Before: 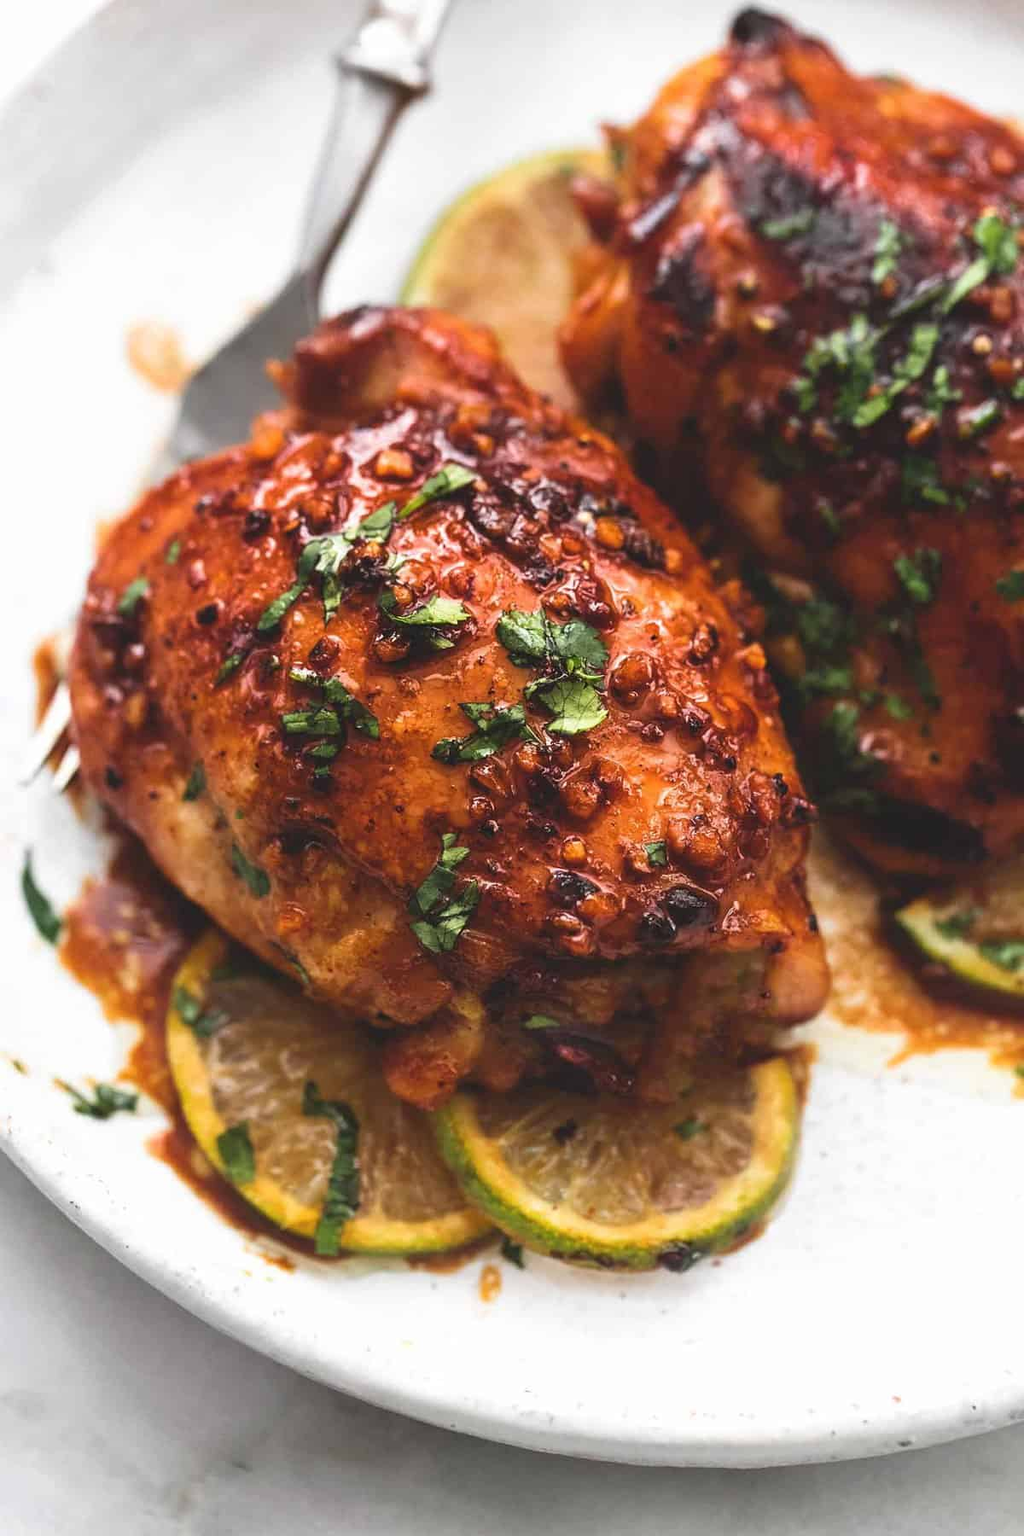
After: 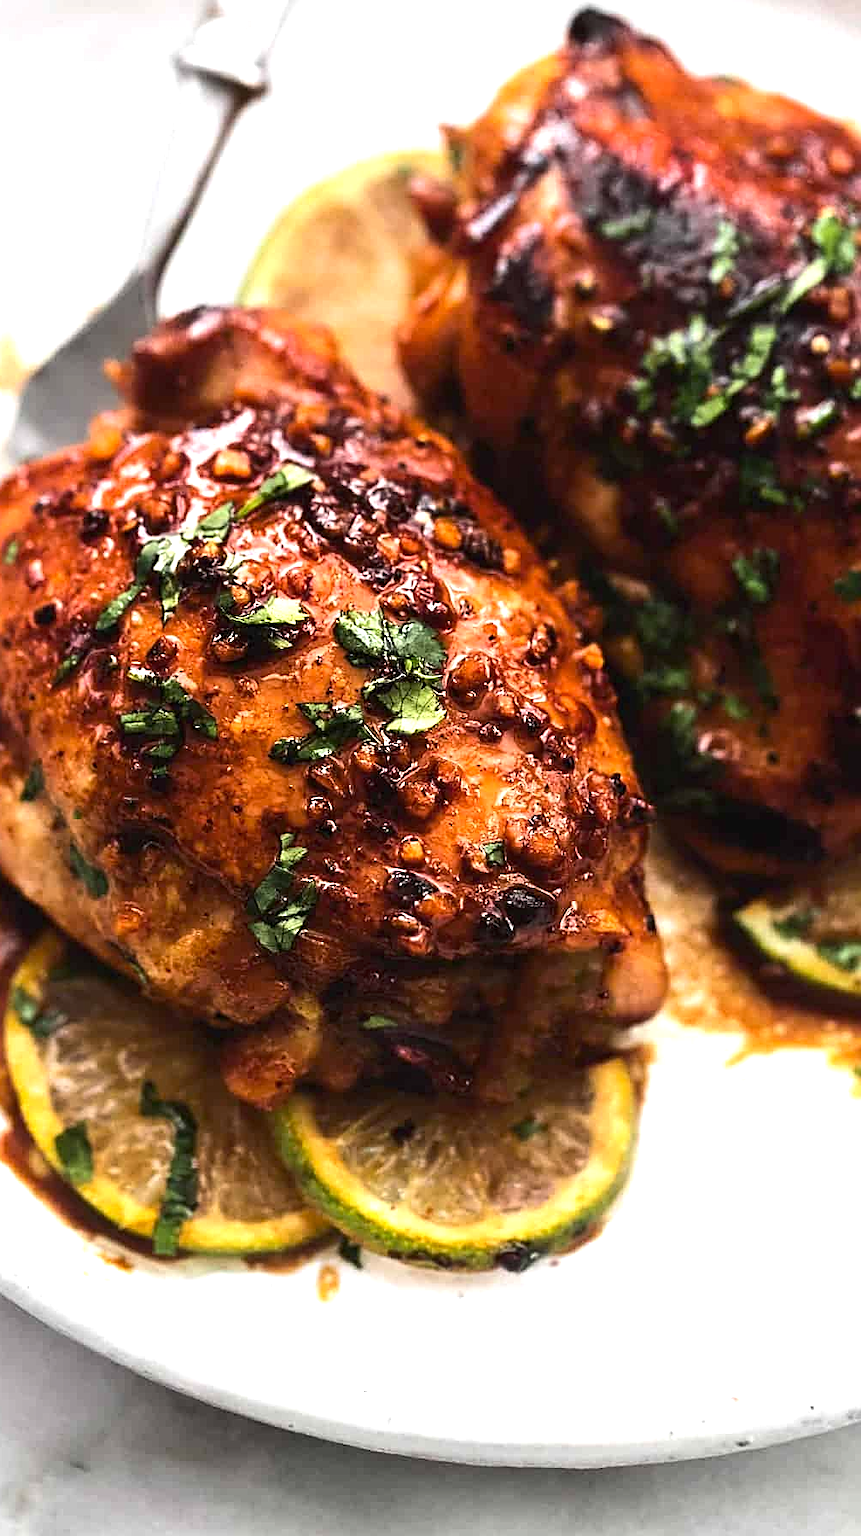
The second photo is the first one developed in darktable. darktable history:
tone equalizer: -8 EV -0.726 EV, -7 EV -0.686 EV, -6 EV -0.576 EV, -5 EV -0.421 EV, -3 EV 0.401 EV, -2 EV 0.6 EV, -1 EV 0.688 EV, +0 EV 0.721 EV, edges refinement/feathering 500, mask exposure compensation -1.57 EV, preserve details no
exposure: black level correction 0.009, compensate highlight preservation false
crop: left 15.905%
sharpen: on, module defaults
